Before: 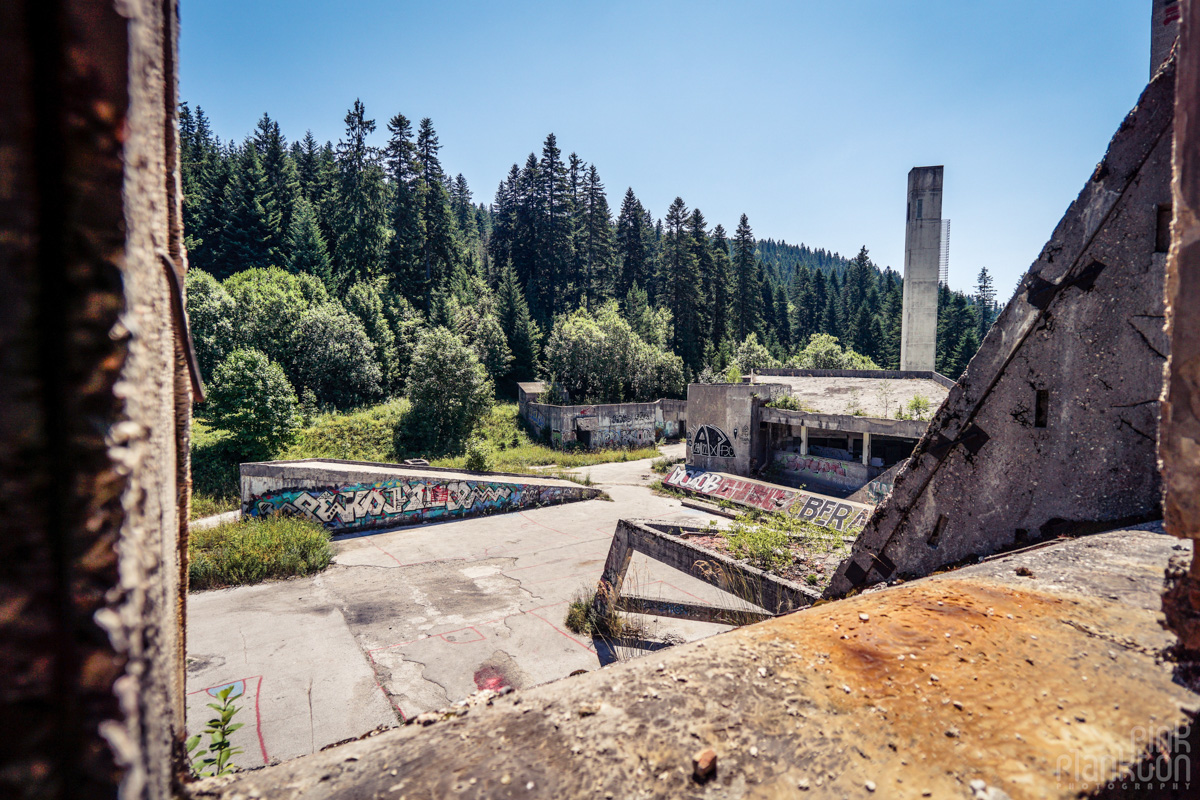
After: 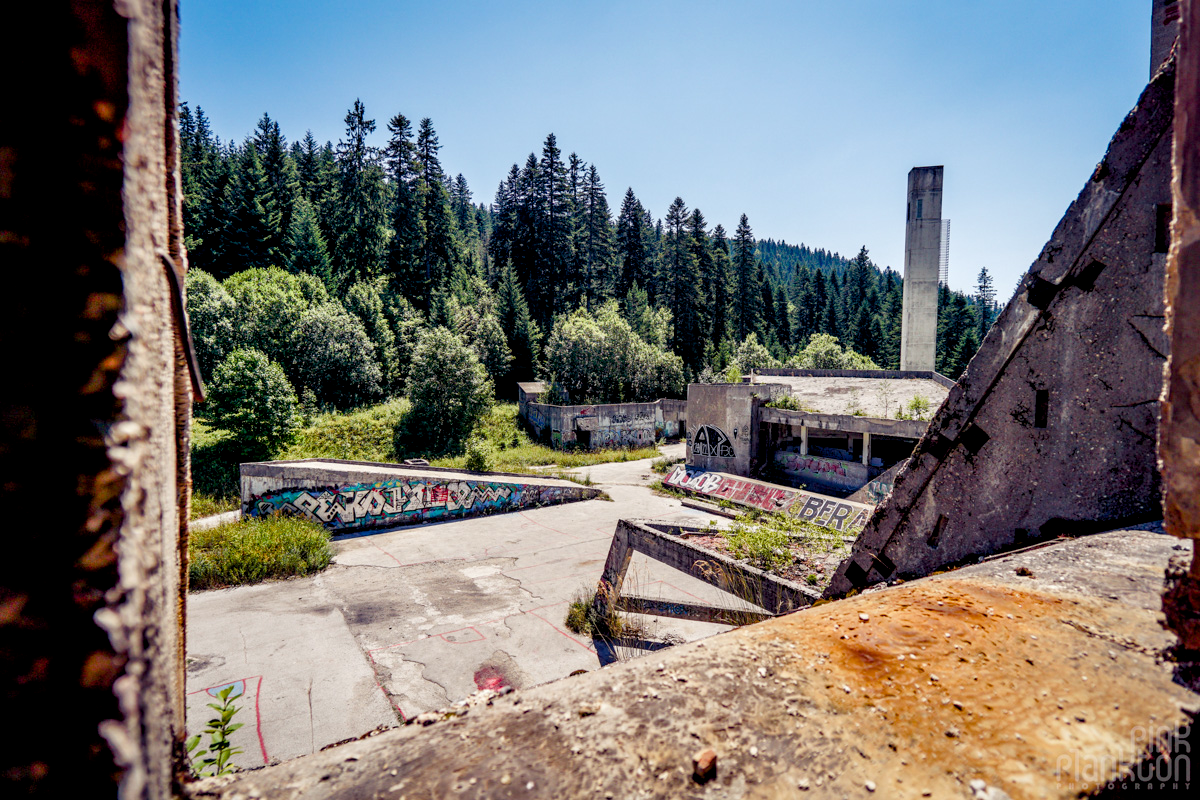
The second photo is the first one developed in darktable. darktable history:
color balance rgb: perceptual saturation grading › global saturation -0.137%, perceptual saturation grading › highlights -17.065%, perceptual saturation grading › mid-tones 32.961%, perceptual saturation grading › shadows 50.276%
exposure: black level correction 0.009, exposure -0.164 EV, compensate highlight preservation false
levels: mode automatic, levels [0, 0.352, 0.703]
